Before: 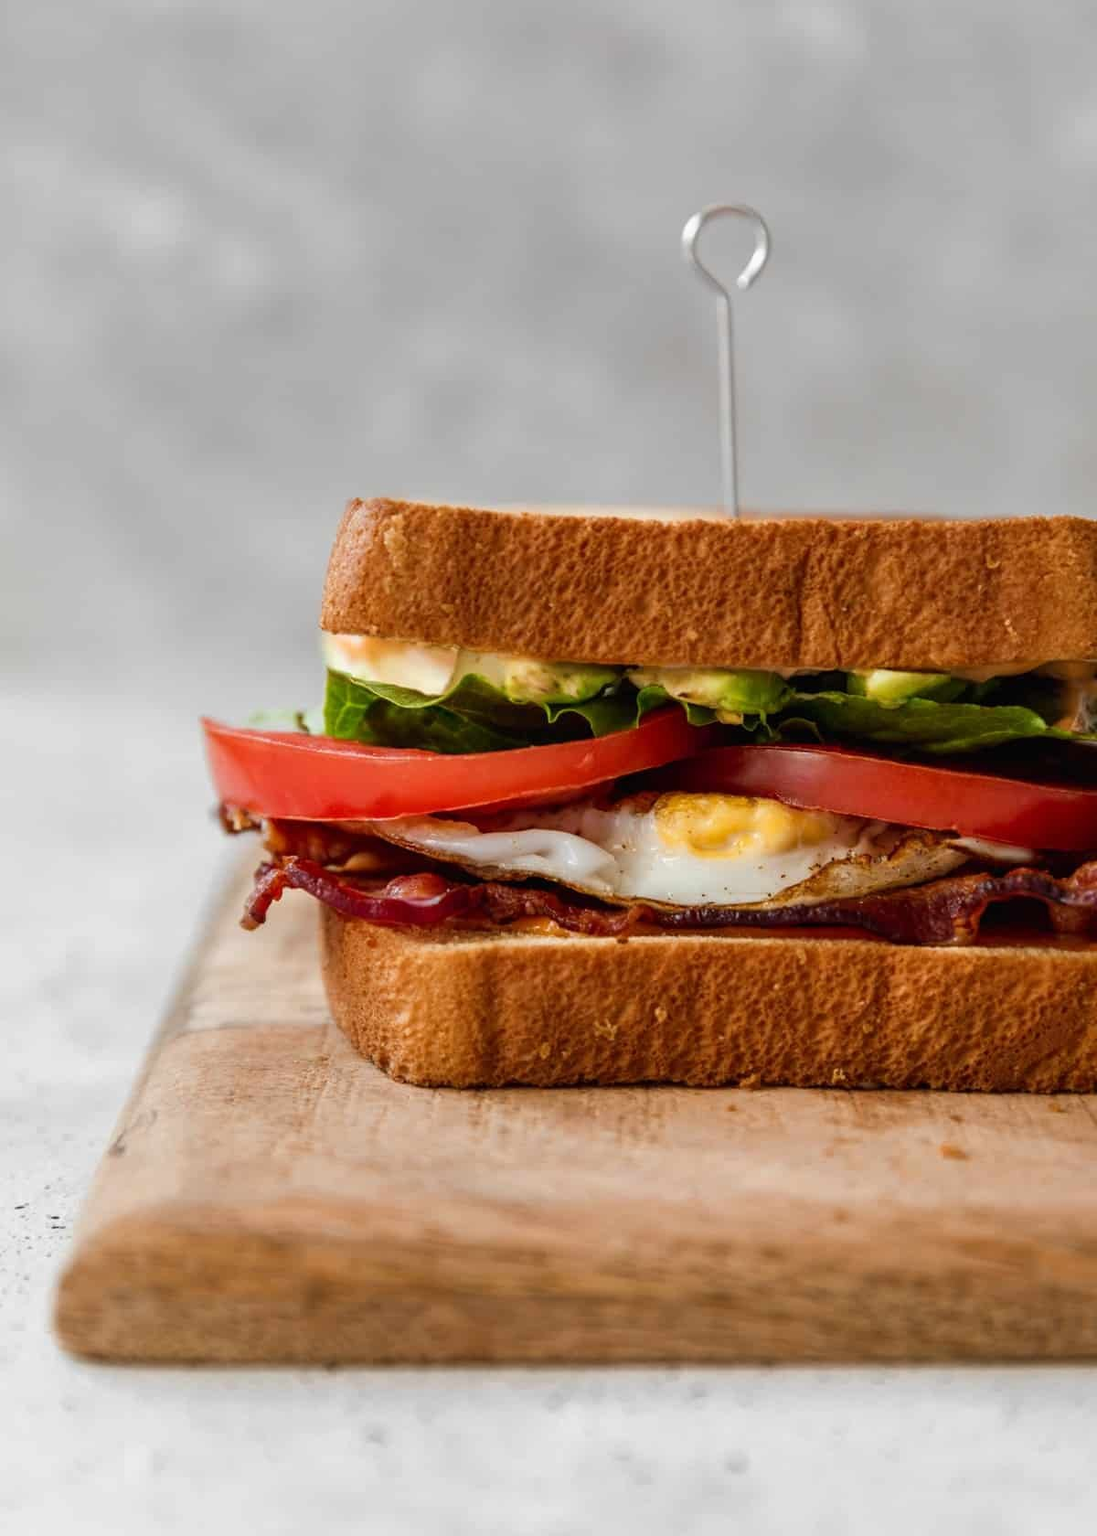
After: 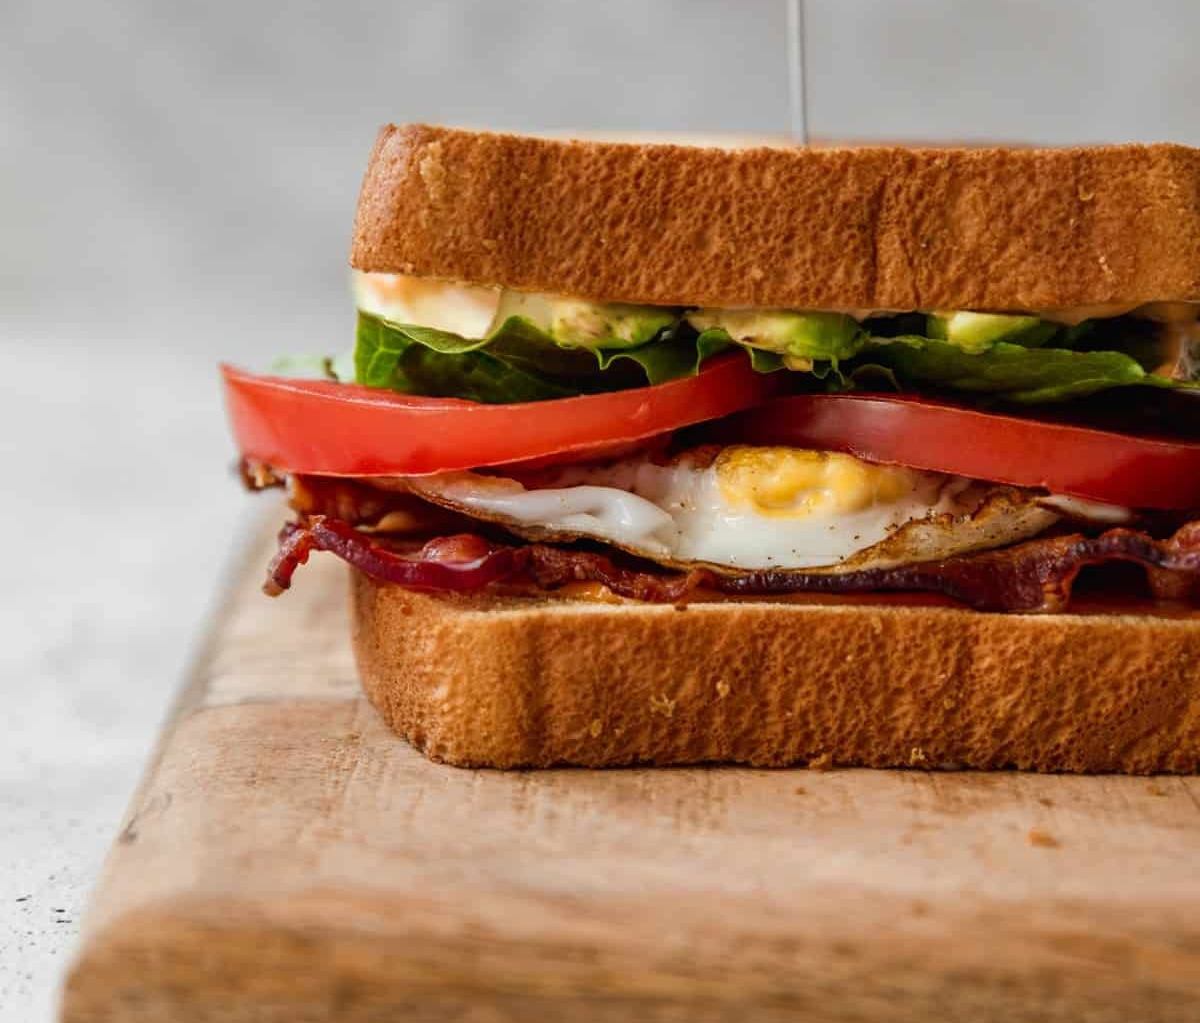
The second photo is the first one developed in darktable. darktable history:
crop and rotate: top 25.11%, bottom 13.976%
